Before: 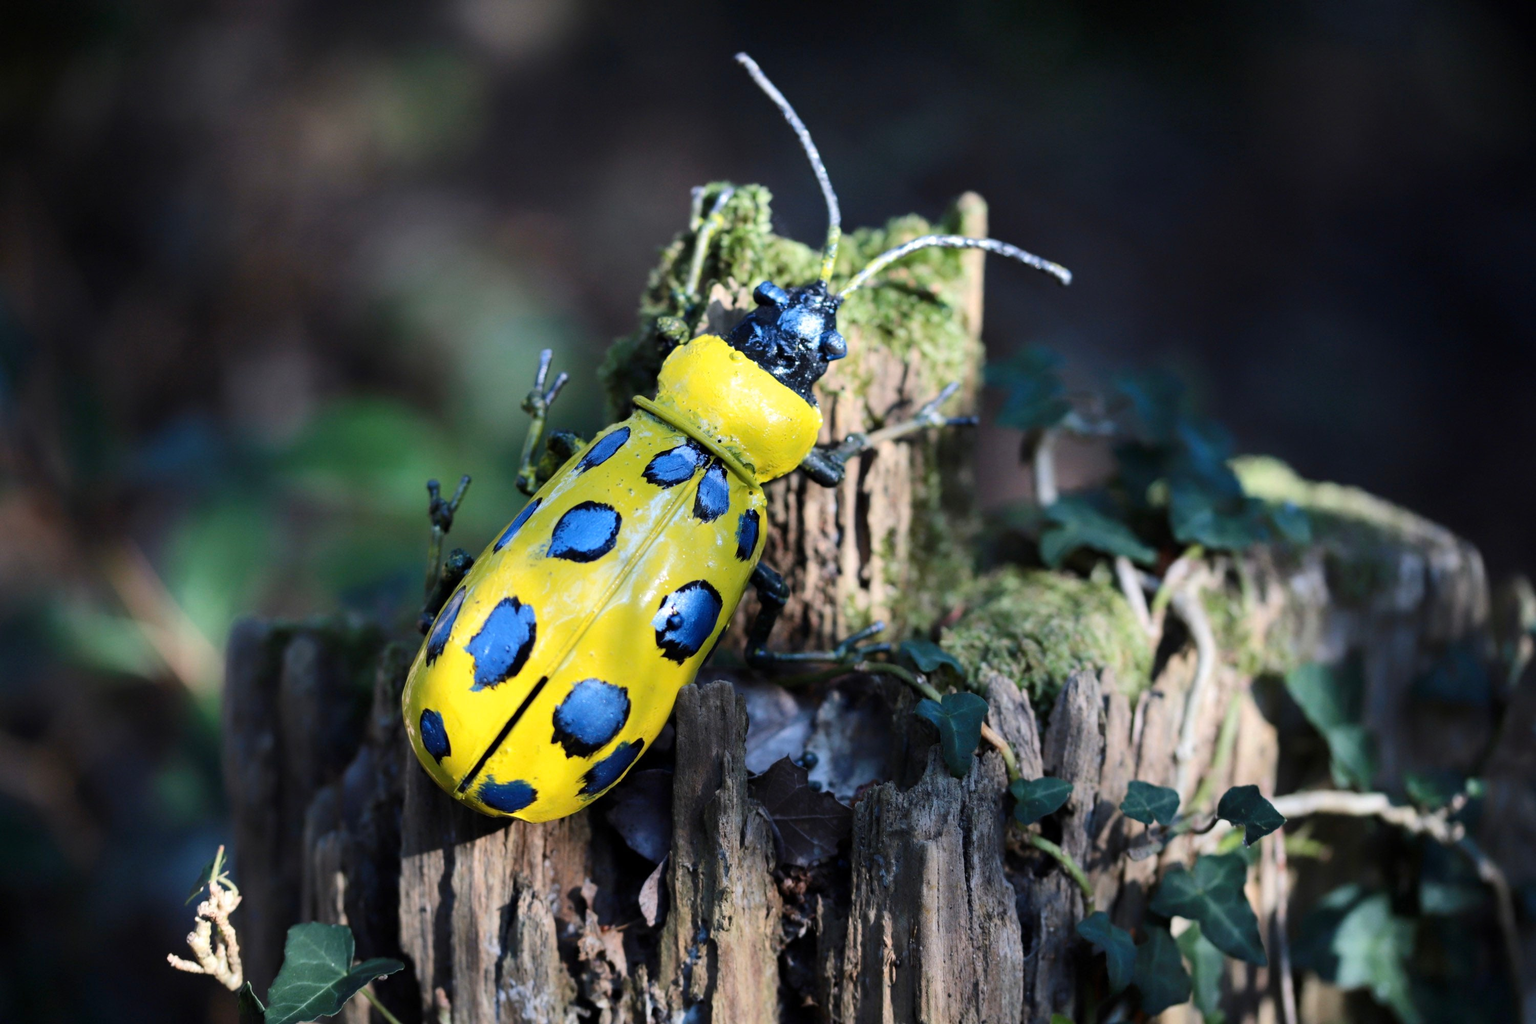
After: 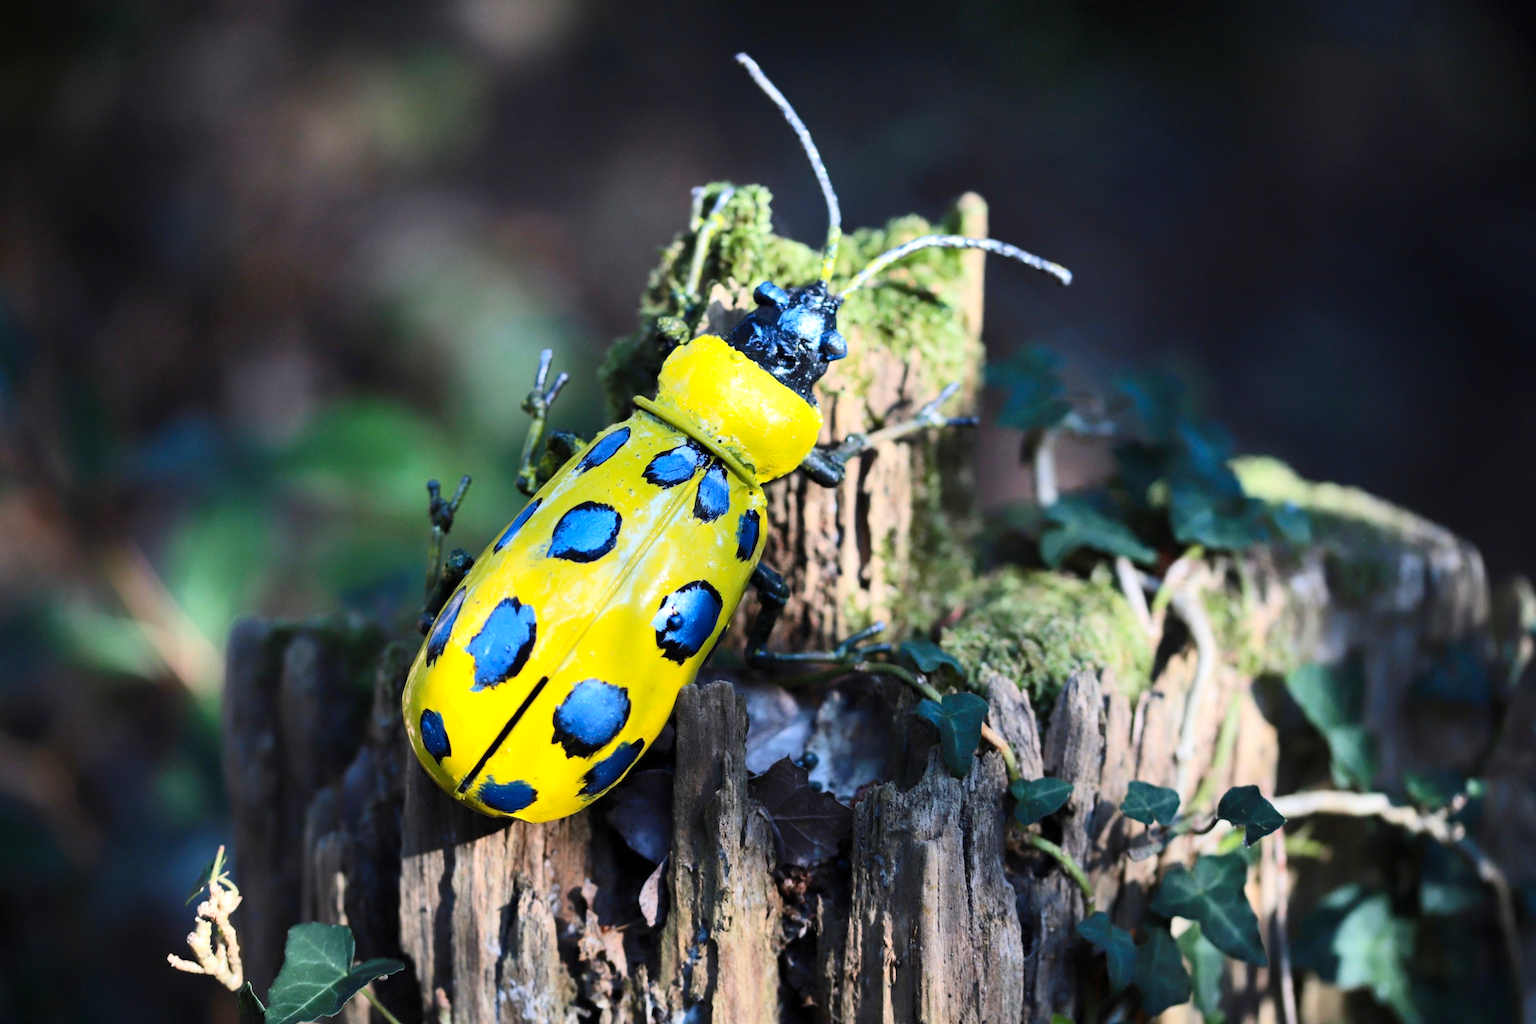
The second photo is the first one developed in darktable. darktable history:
contrast brightness saturation: contrast 0.197, brightness 0.158, saturation 0.216
